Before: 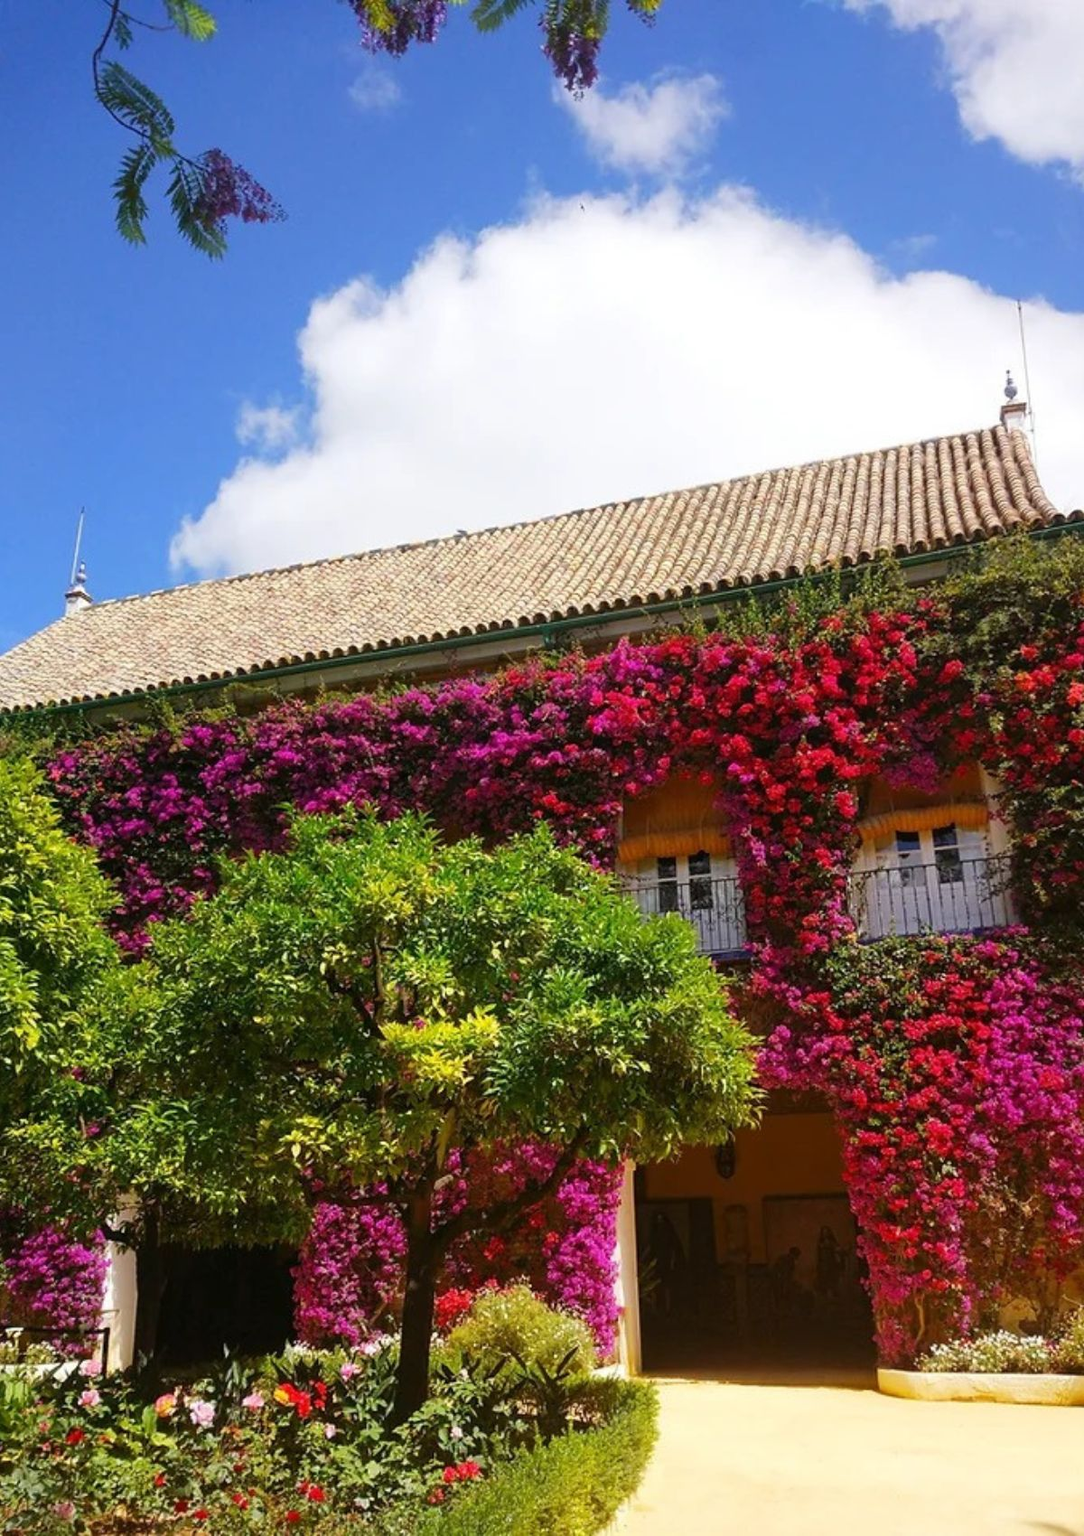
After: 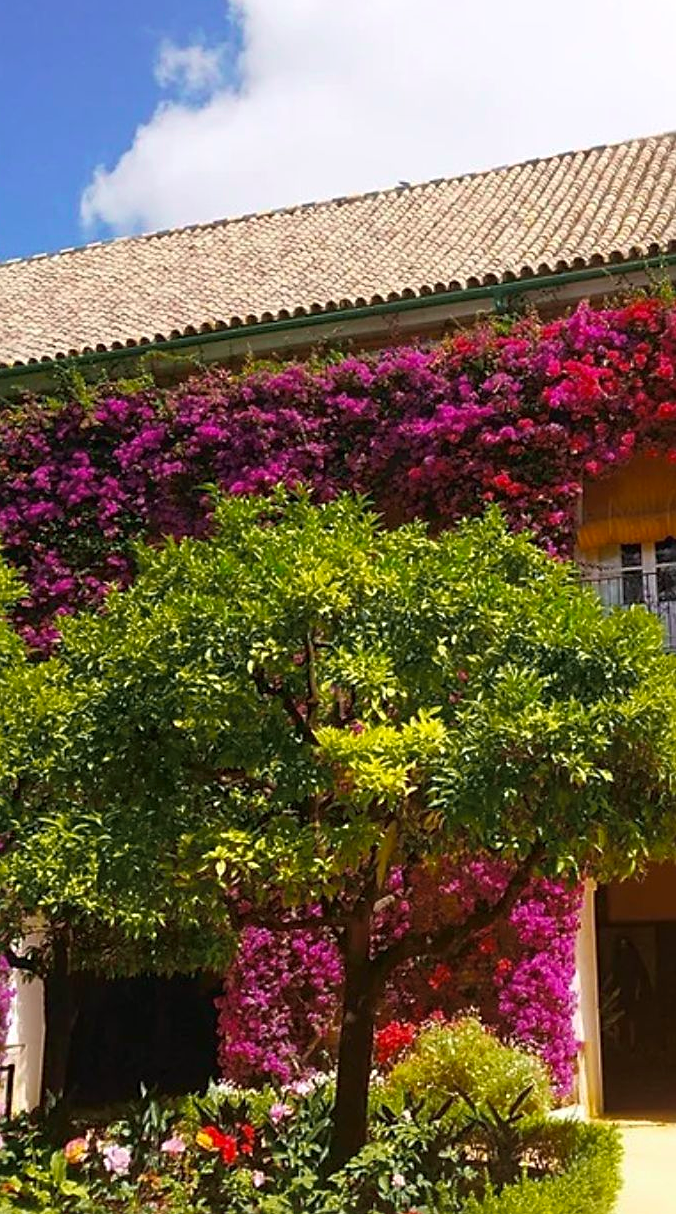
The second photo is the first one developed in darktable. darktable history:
tone curve: curves: ch0 [(0, 0) (0.15, 0.17) (0.452, 0.437) (0.611, 0.588) (0.751, 0.749) (1, 1)]; ch1 [(0, 0) (0.325, 0.327) (0.413, 0.442) (0.475, 0.467) (0.512, 0.522) (0.541, 0.55) (0.617, 0.612) (0.695, 0.697) (1, 1)]; ch2 [(0, 0) (0.386, 0.397) (0.452, 0.459) (0.505, 0.498) (0.536, 0.546) (0.574, 0.571) (0.633, 0.653) (1, 1)], color space Lab, independent channels, preserve colors none
sharpen: radius 2.529, amount 0.323
crop: left 8.966%, top 23.852%, right 34.699%, bottom 4.703%
